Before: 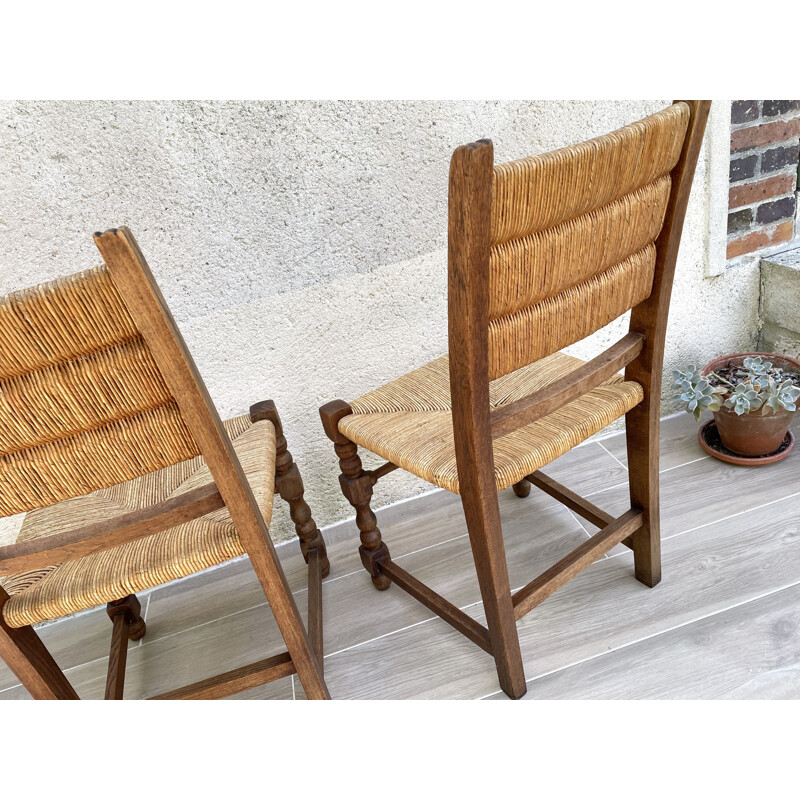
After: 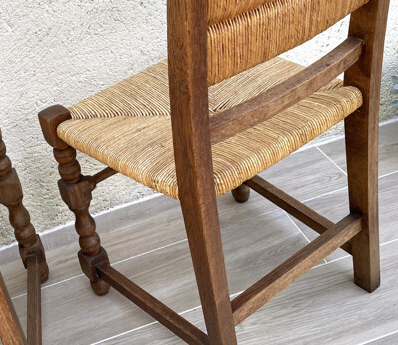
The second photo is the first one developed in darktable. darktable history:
crop: left 35.167%, top 36.916%, right 15.029%, bottom 19.941%
